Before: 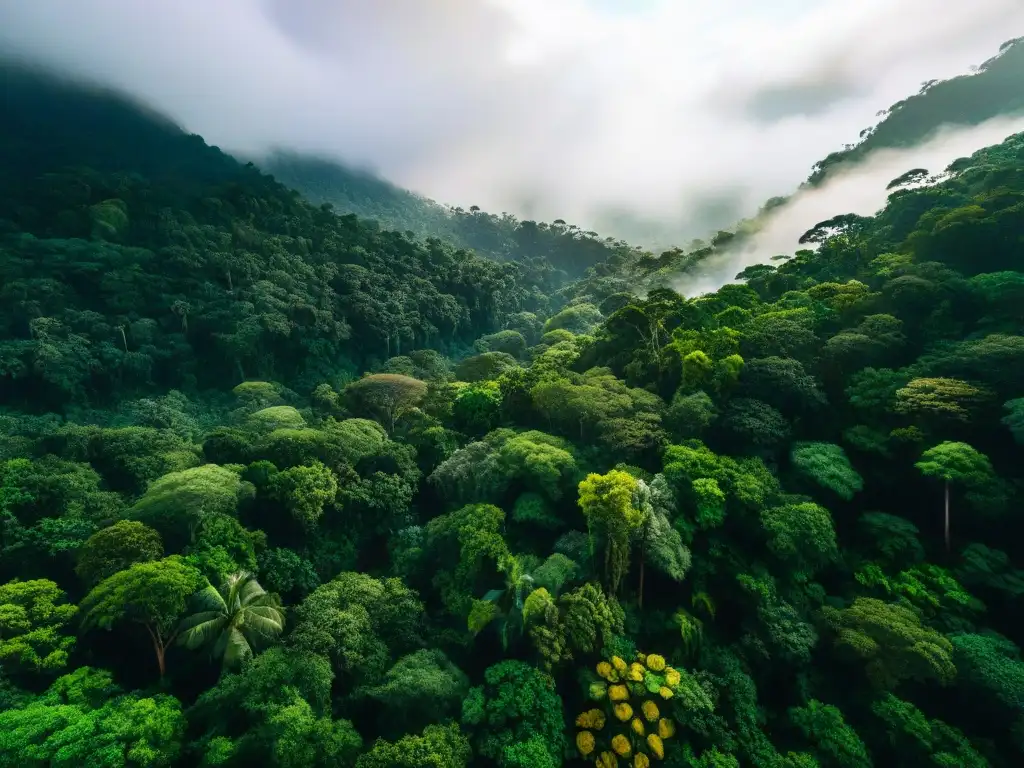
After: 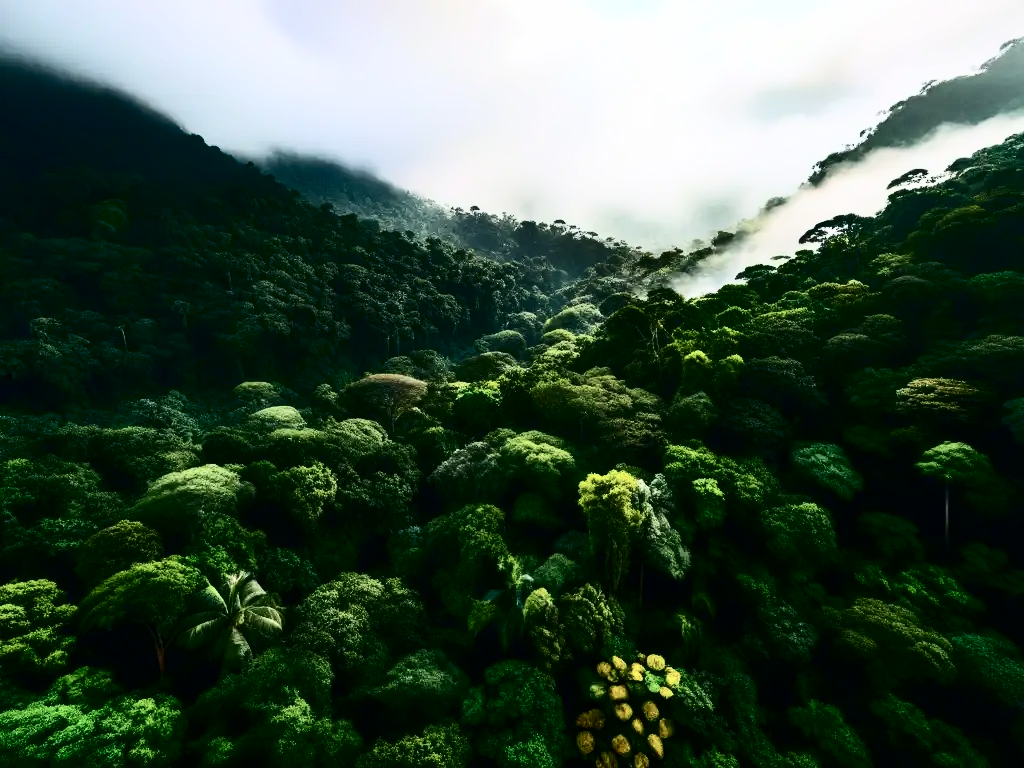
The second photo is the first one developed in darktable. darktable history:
contrast brightness saturation: contrast 0.505, saturation -0.093
